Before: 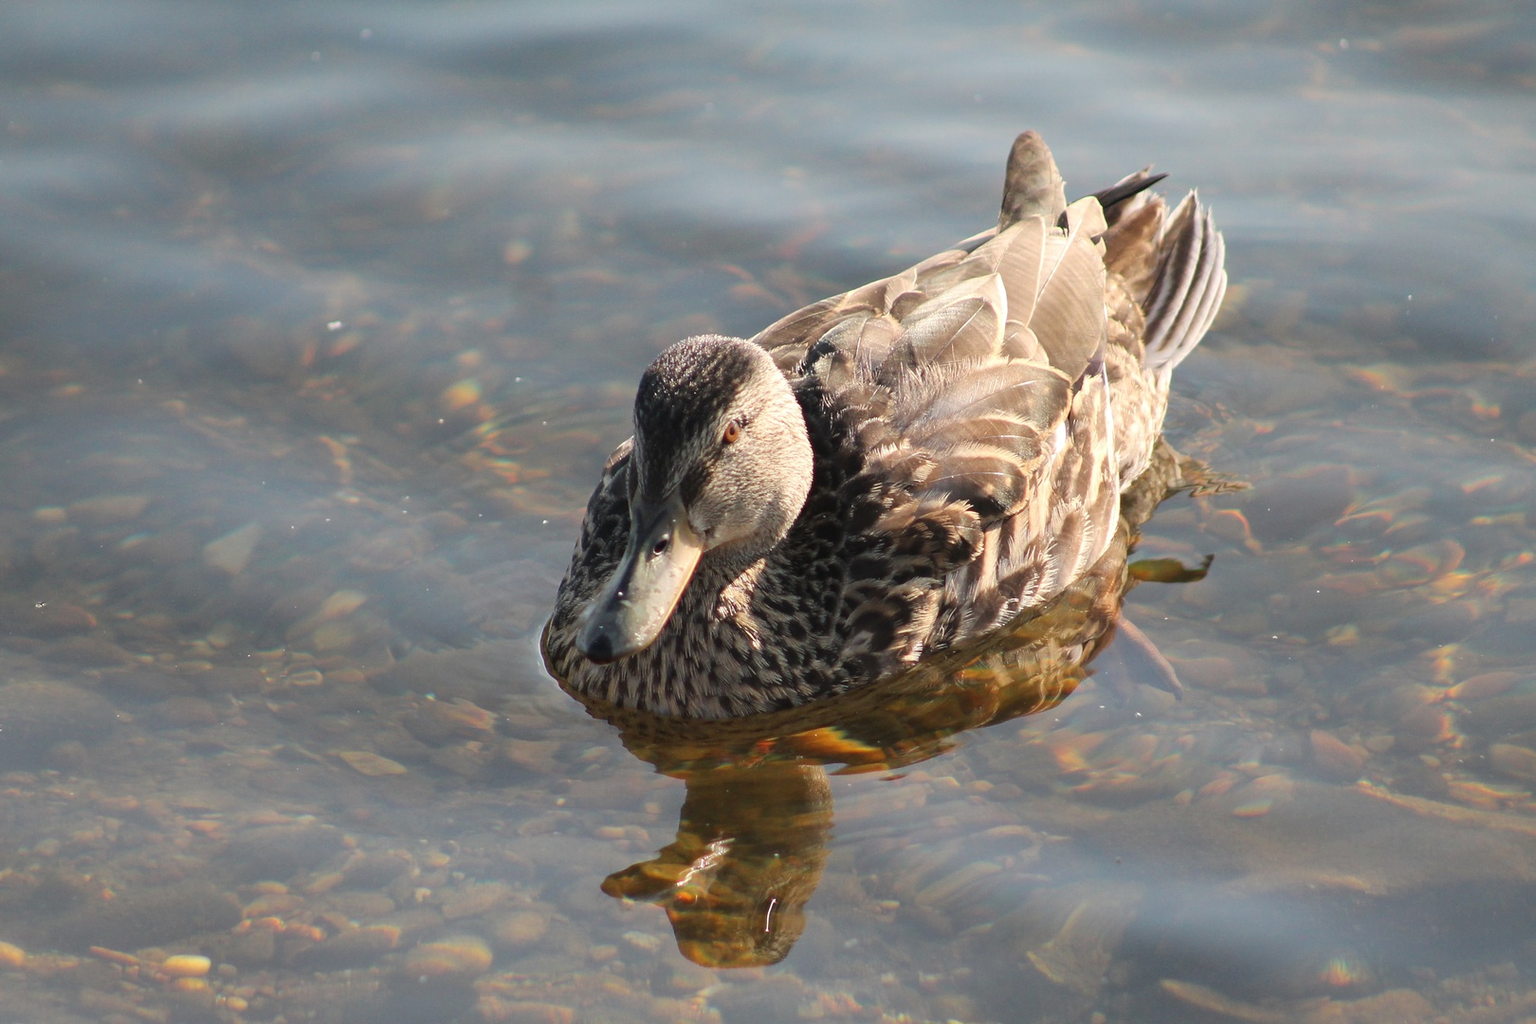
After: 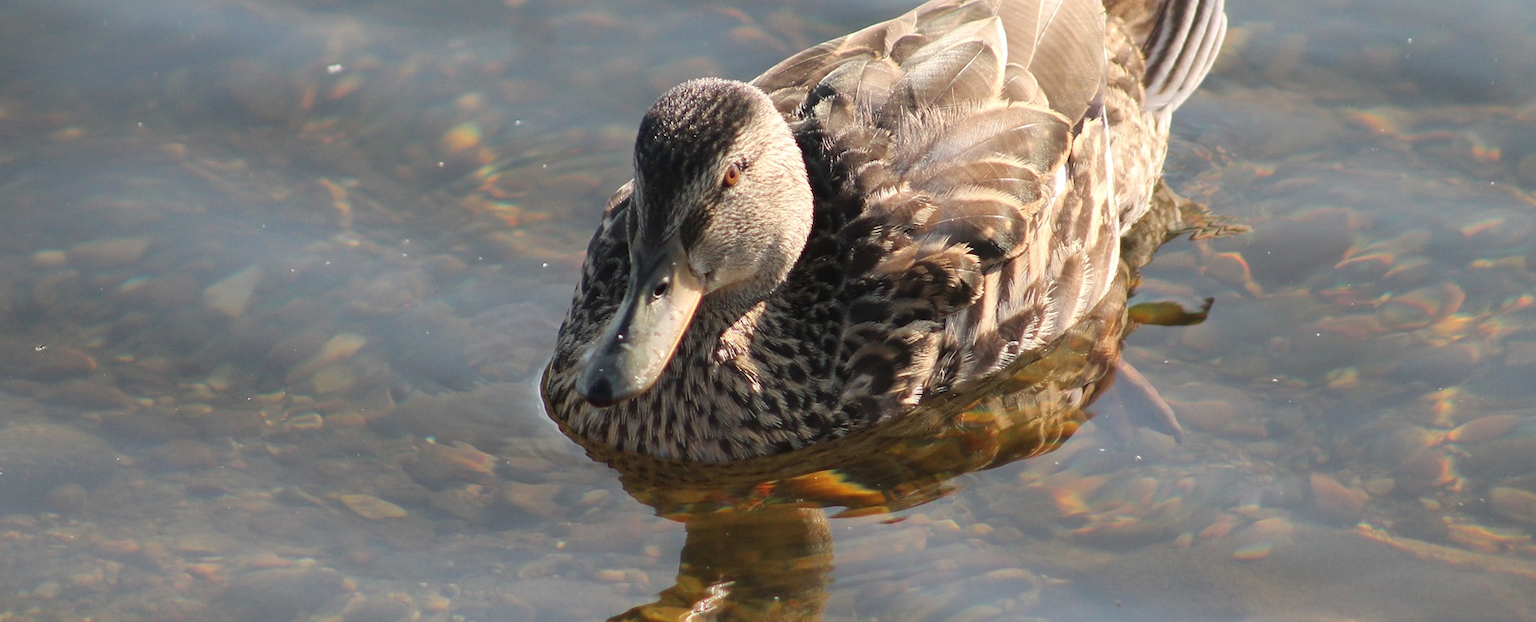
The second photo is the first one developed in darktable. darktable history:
crop and rotate: top 25.165%, bottom 13.966%
